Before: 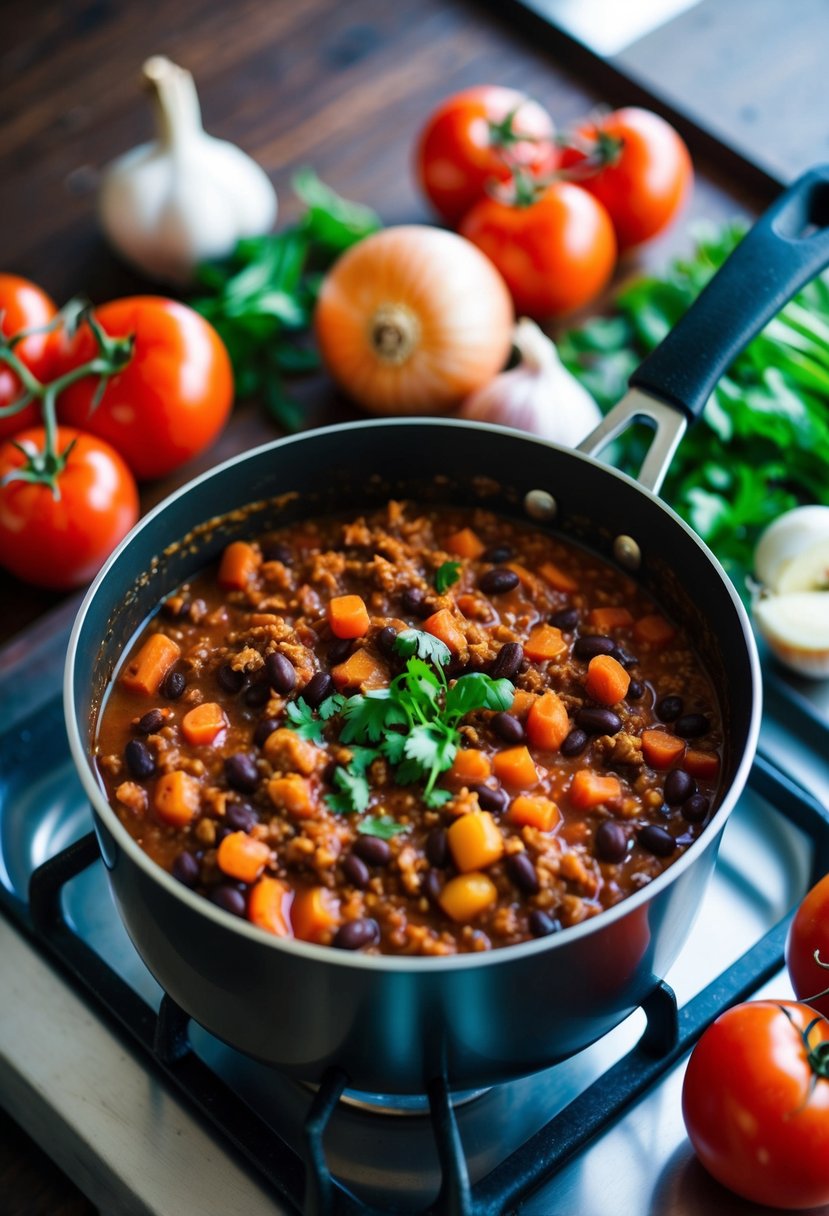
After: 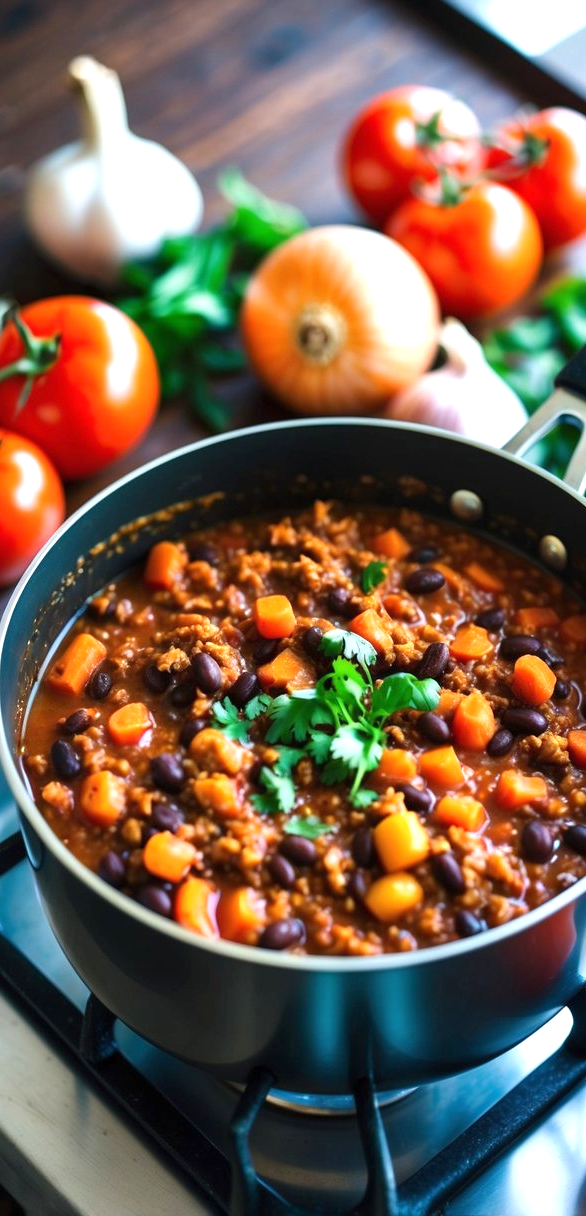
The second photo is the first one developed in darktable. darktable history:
exposure: black level correction 0, exposure 0.694 EV, compensate highlight preservation false
crop and rotate: left 8.929%, right 20.349%
